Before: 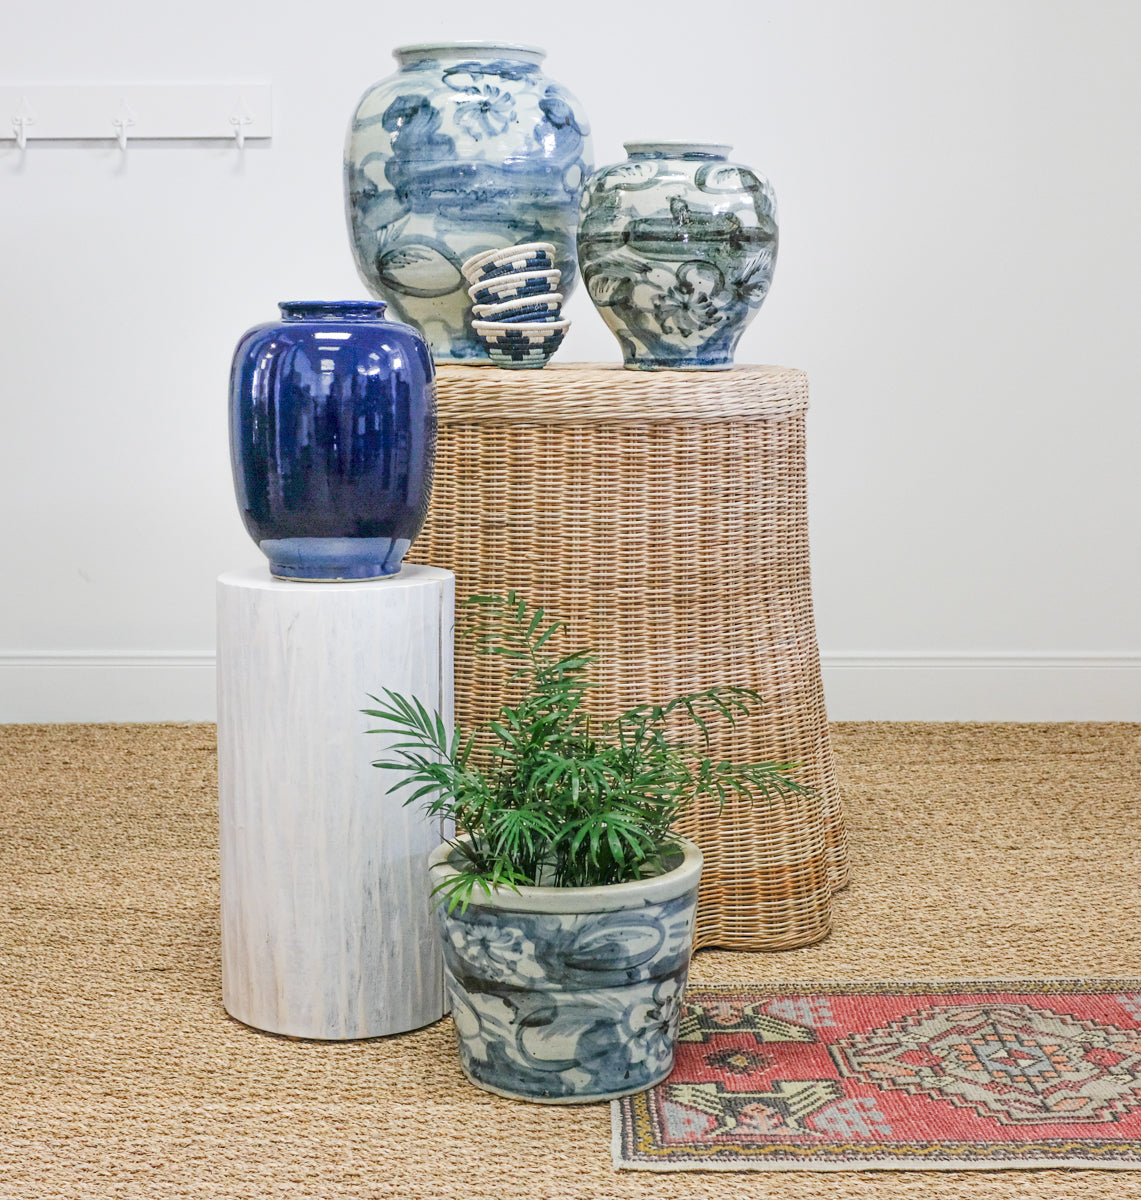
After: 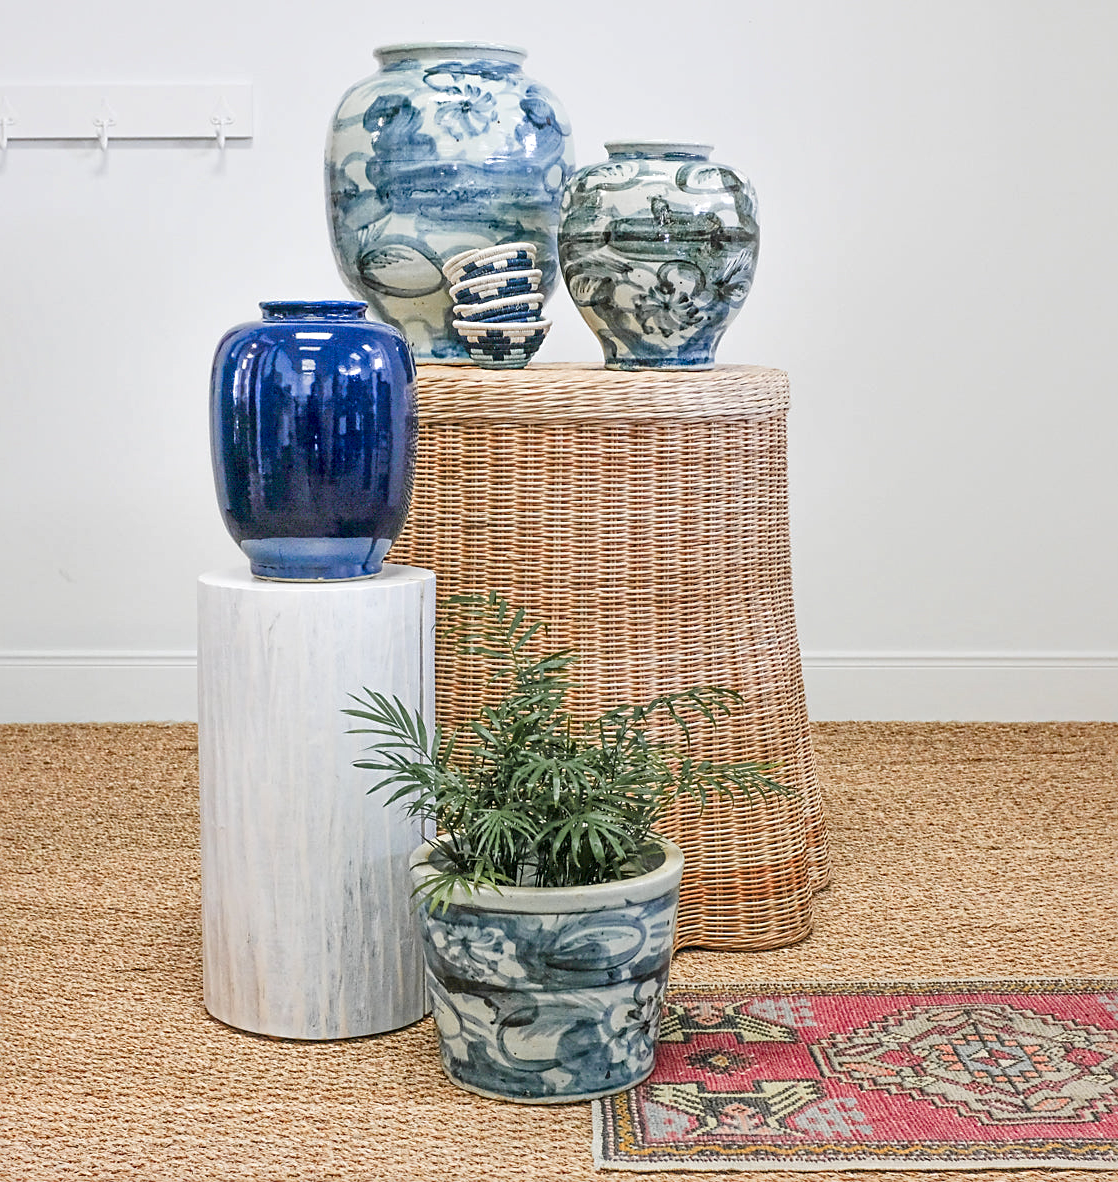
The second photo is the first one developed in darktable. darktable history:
sharpen: radius 1.84, amount 0.406, threshold 1.149
color zones: curves: ch1 [(0.263, 0.53) (0.376, 0.287) (0.487, 0.512) (0.748, 0.547) (1, 0.513)]; ch2 [(0.262, 0.45) (0.751, 0.477)]
crop: left 1.732%, right 0.277%, bottom 1.446%
local contrast: mode bilateral grid, contrast 20, coarseness 49, detail 130%, midtone range 0.2
